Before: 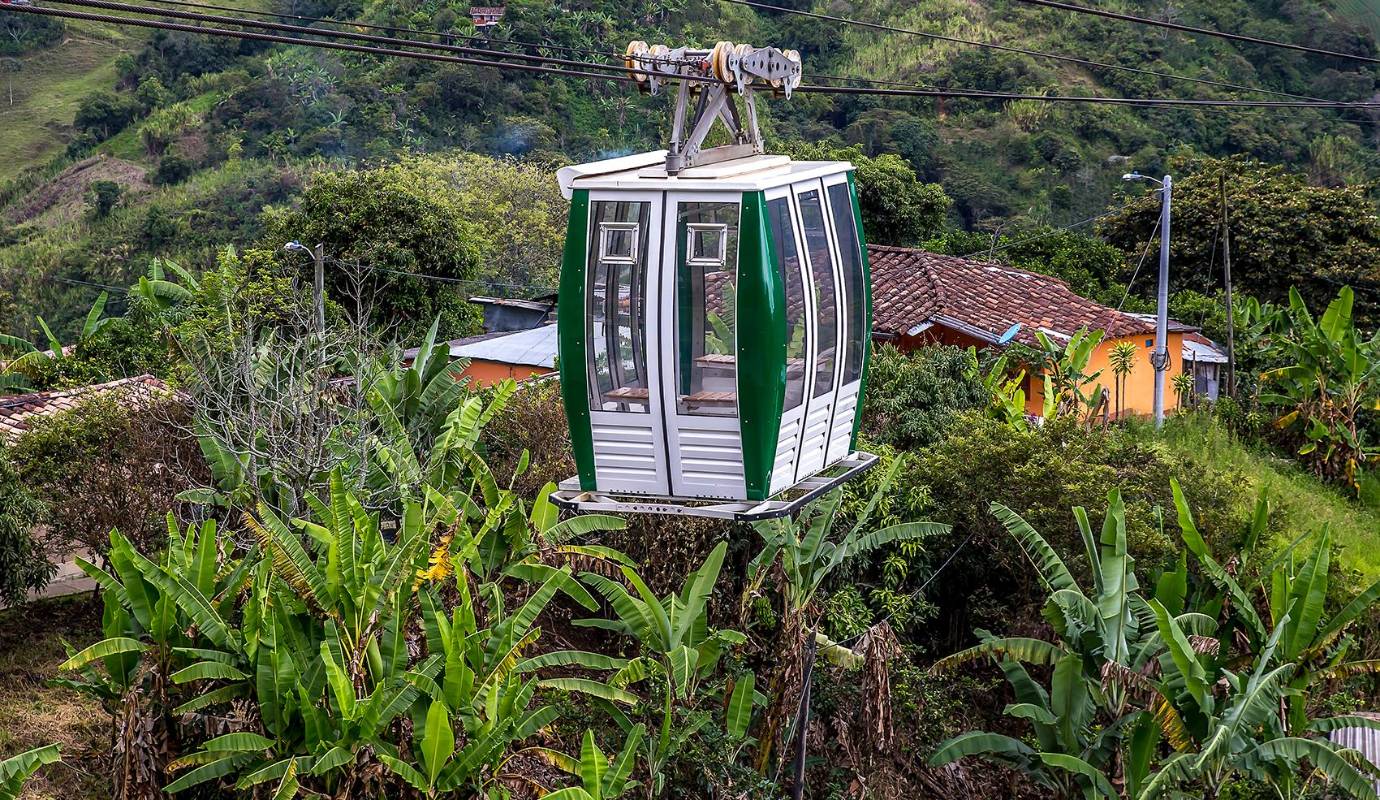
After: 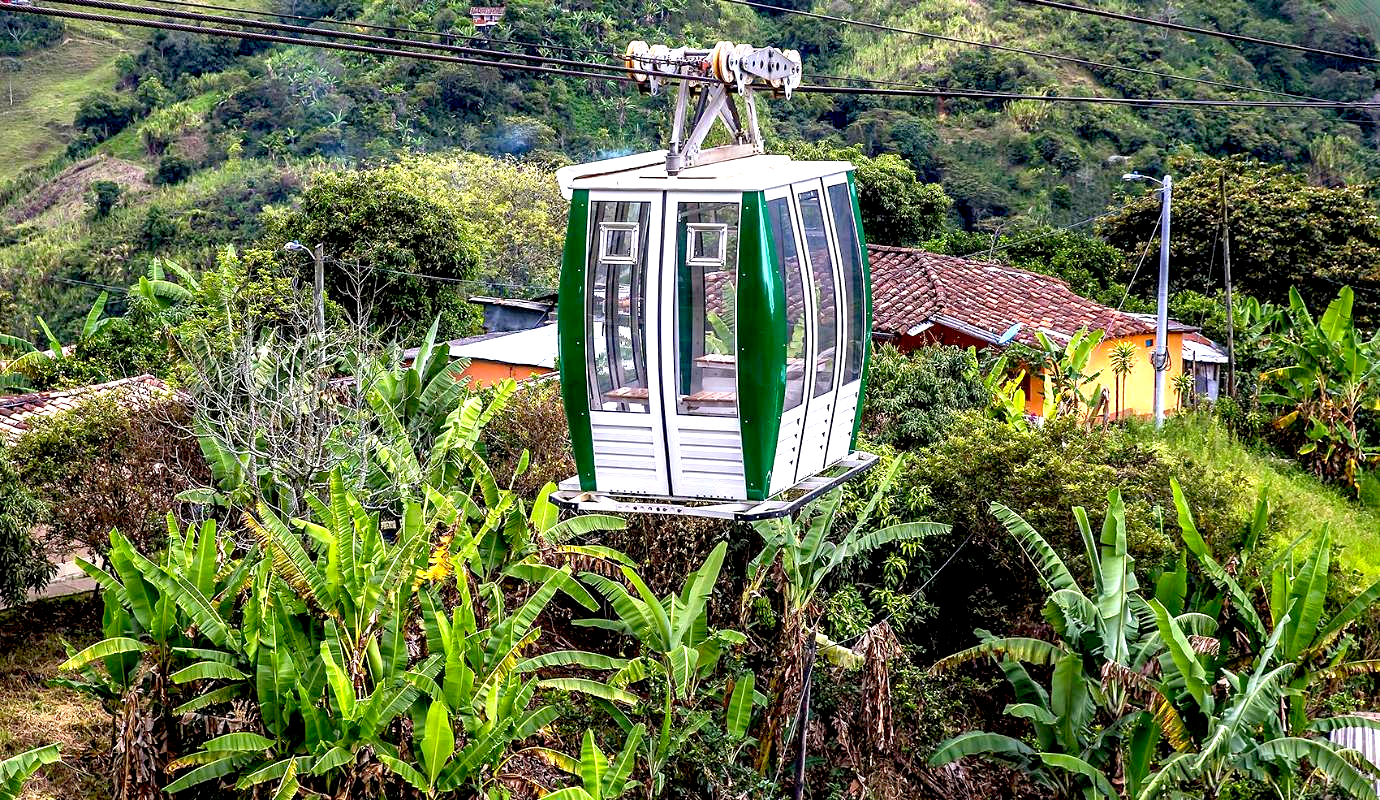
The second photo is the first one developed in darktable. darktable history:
exposure: black level correction 0.011, exposure 1.076 EV, compensate highlight preservation false
